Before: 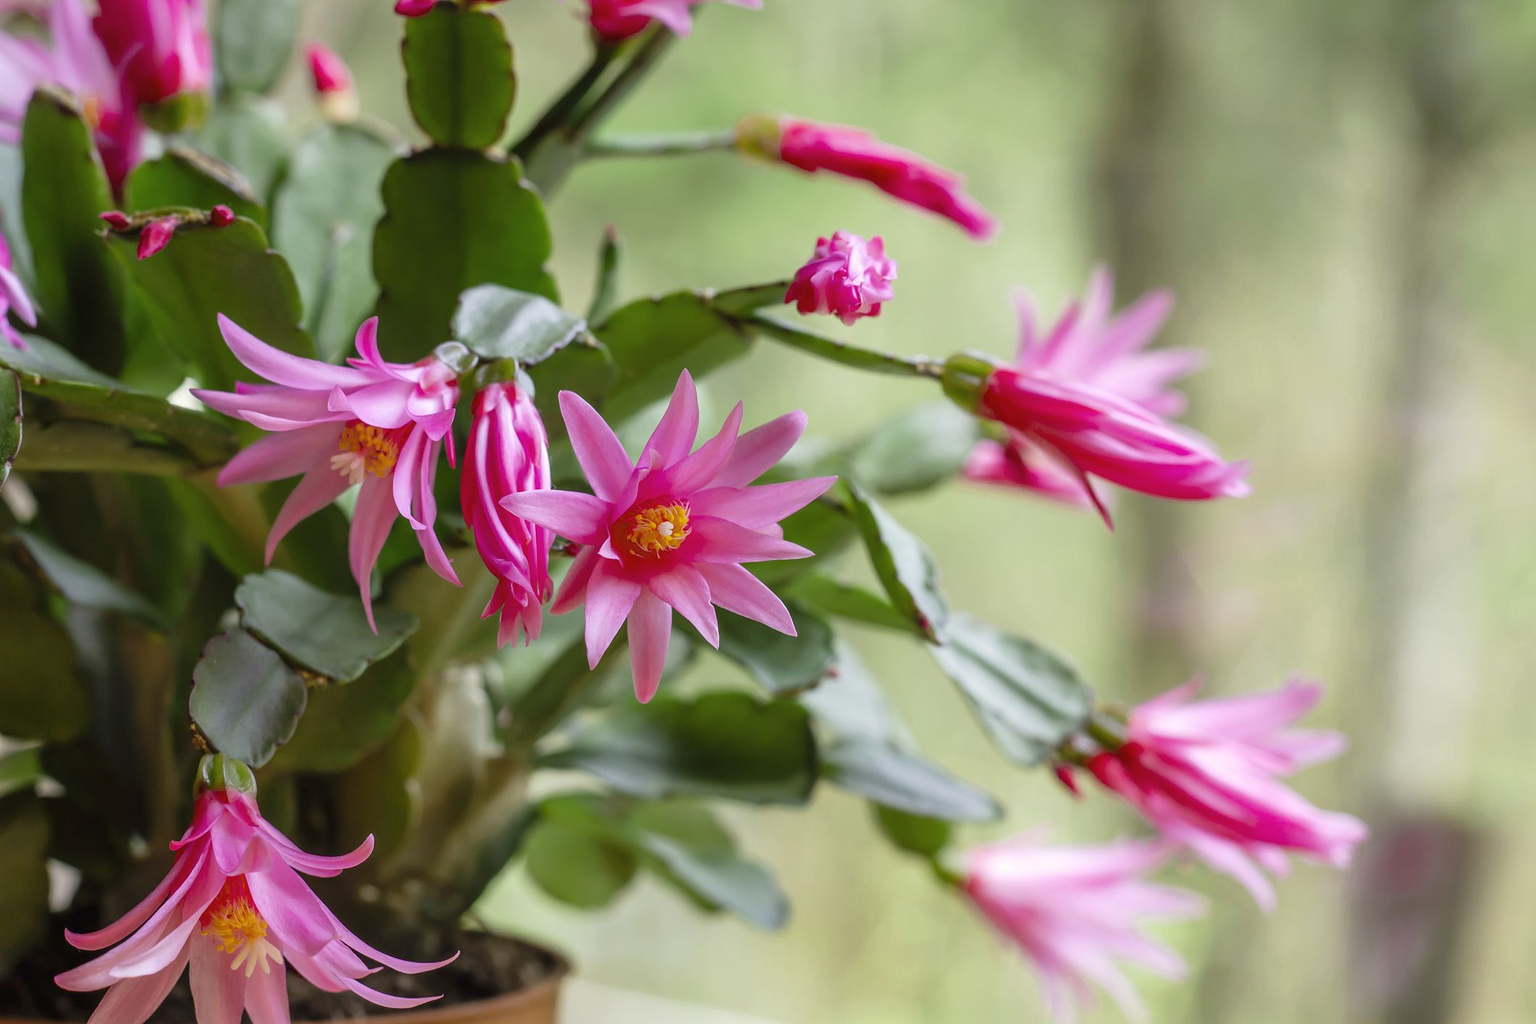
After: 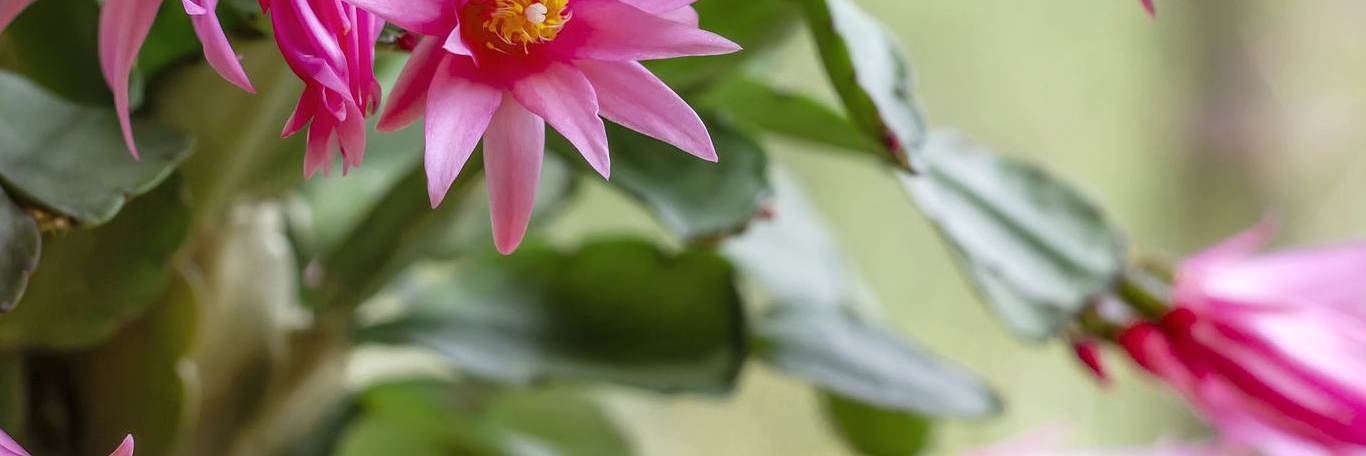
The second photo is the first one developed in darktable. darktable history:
crop: left 18.09%, top 50.755%, right 17.465%, bottom 16.933%
local contrast: highlights 102%, shadows 100%, detail 120%, midtone range 0.2
